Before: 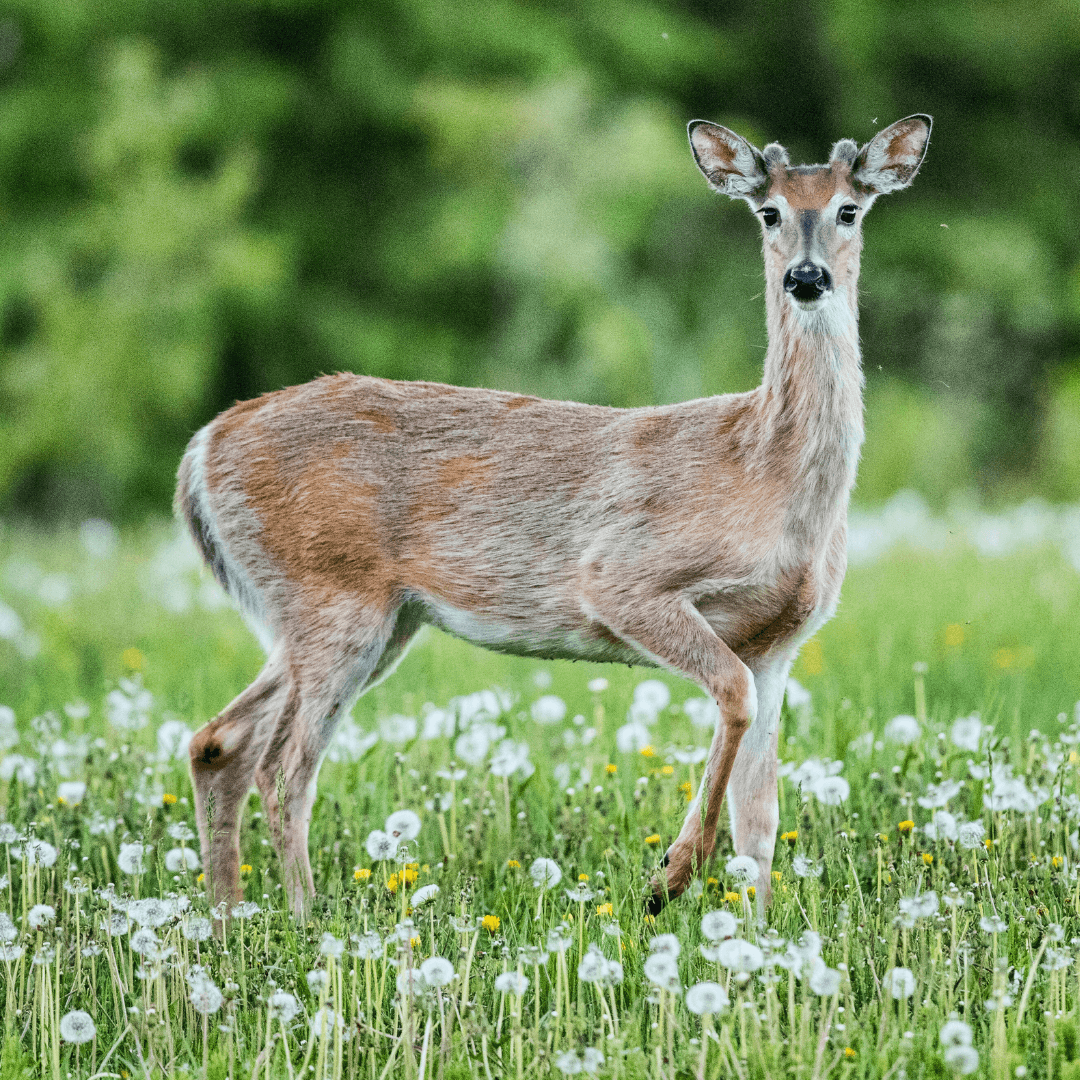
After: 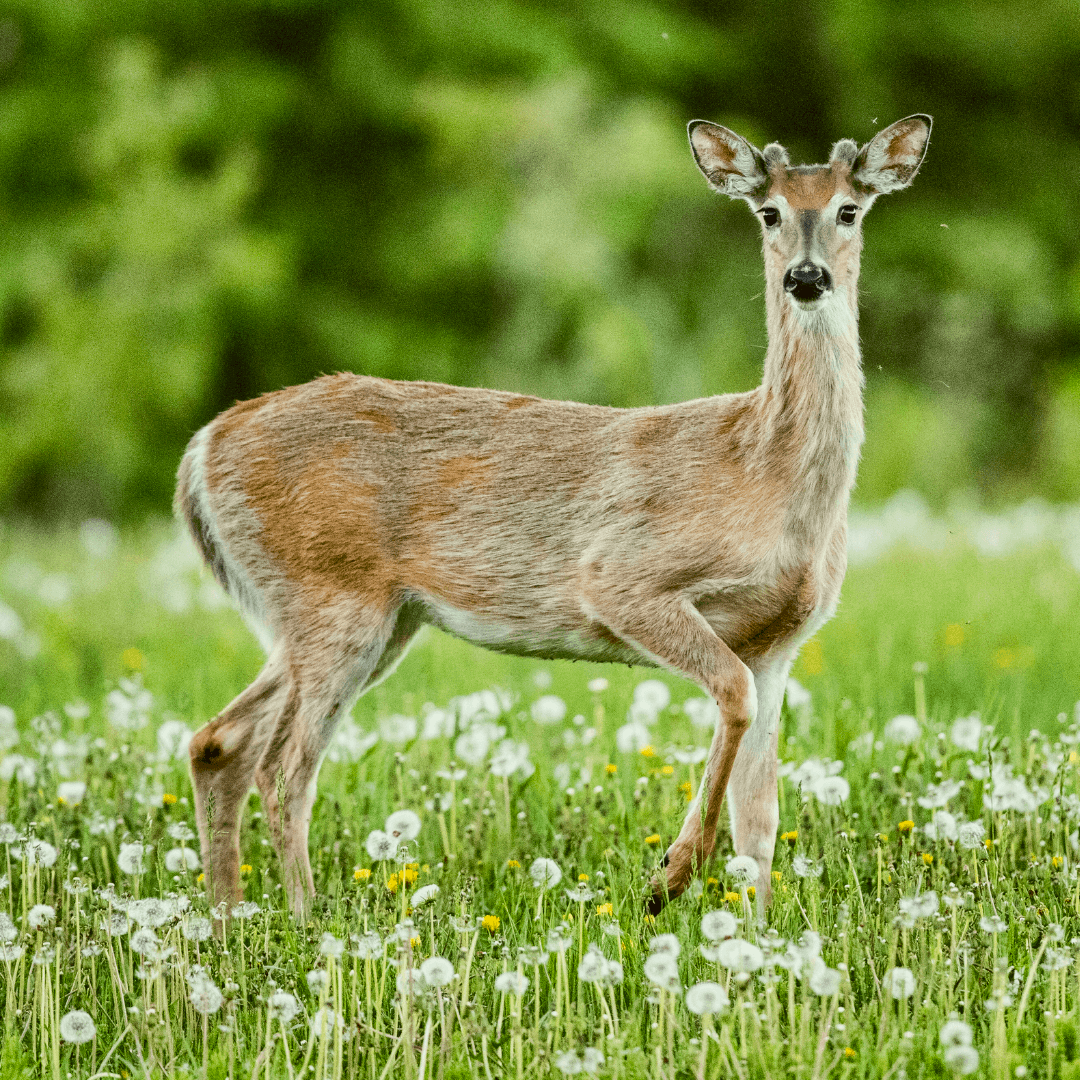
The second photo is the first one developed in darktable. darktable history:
color correction: highlights a* -1.38, highlights b* 10.52, shadows a* 0.898, shadows b* 19.2
